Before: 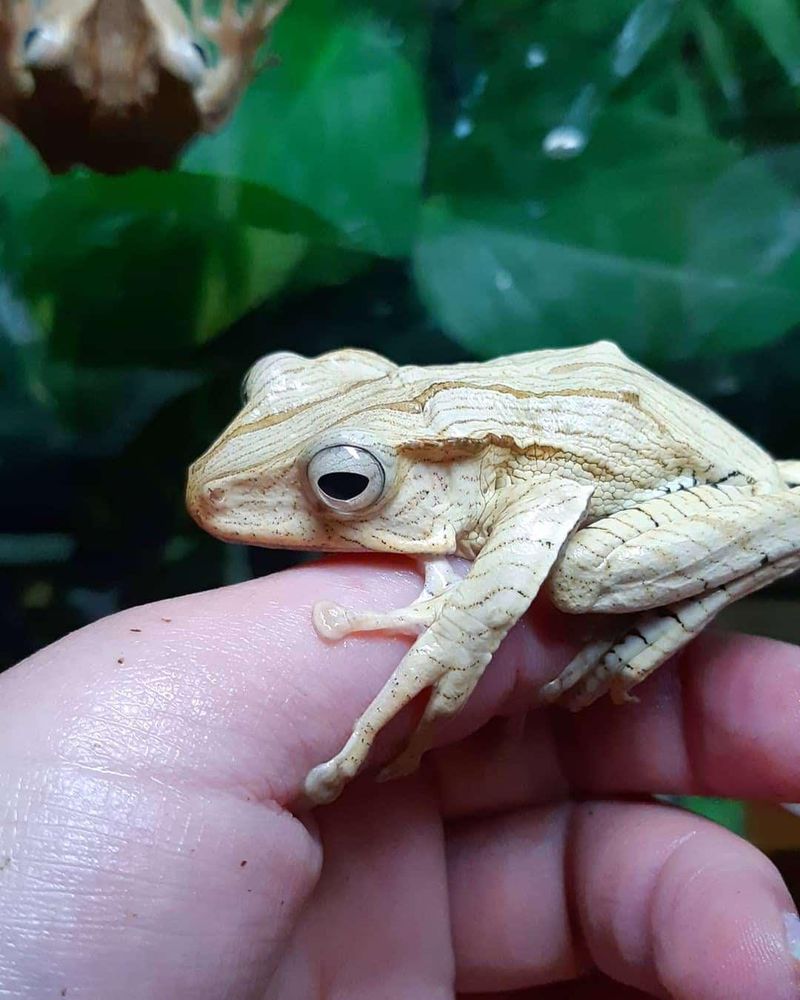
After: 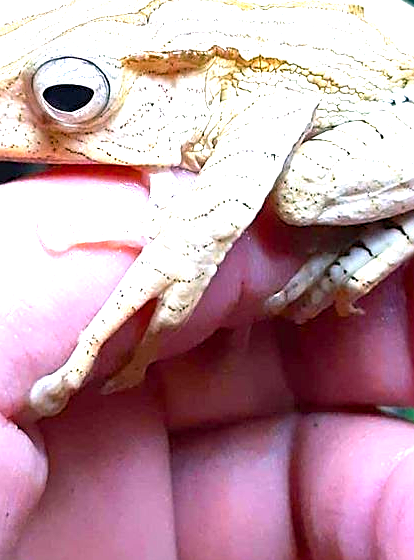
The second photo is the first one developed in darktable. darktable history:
crop: left 34.479%, top 38.822%, right 13.718%, bottom 5.172%
sharpen: on, module defaults
color balance rgb: shadows lift › chroma 2%, shadows lift › hue 217.2°, power › chroma 0.25%, power › hue 60°, highlights gain › chroma 1.5%, highlights gain › hue 309.6°, global offset › luminance -0.25%, perceptual saturation grading › global saturation 15%, global vibrance 15%
exposure: exposure 1.5 EV, compensate highlight preservation false
